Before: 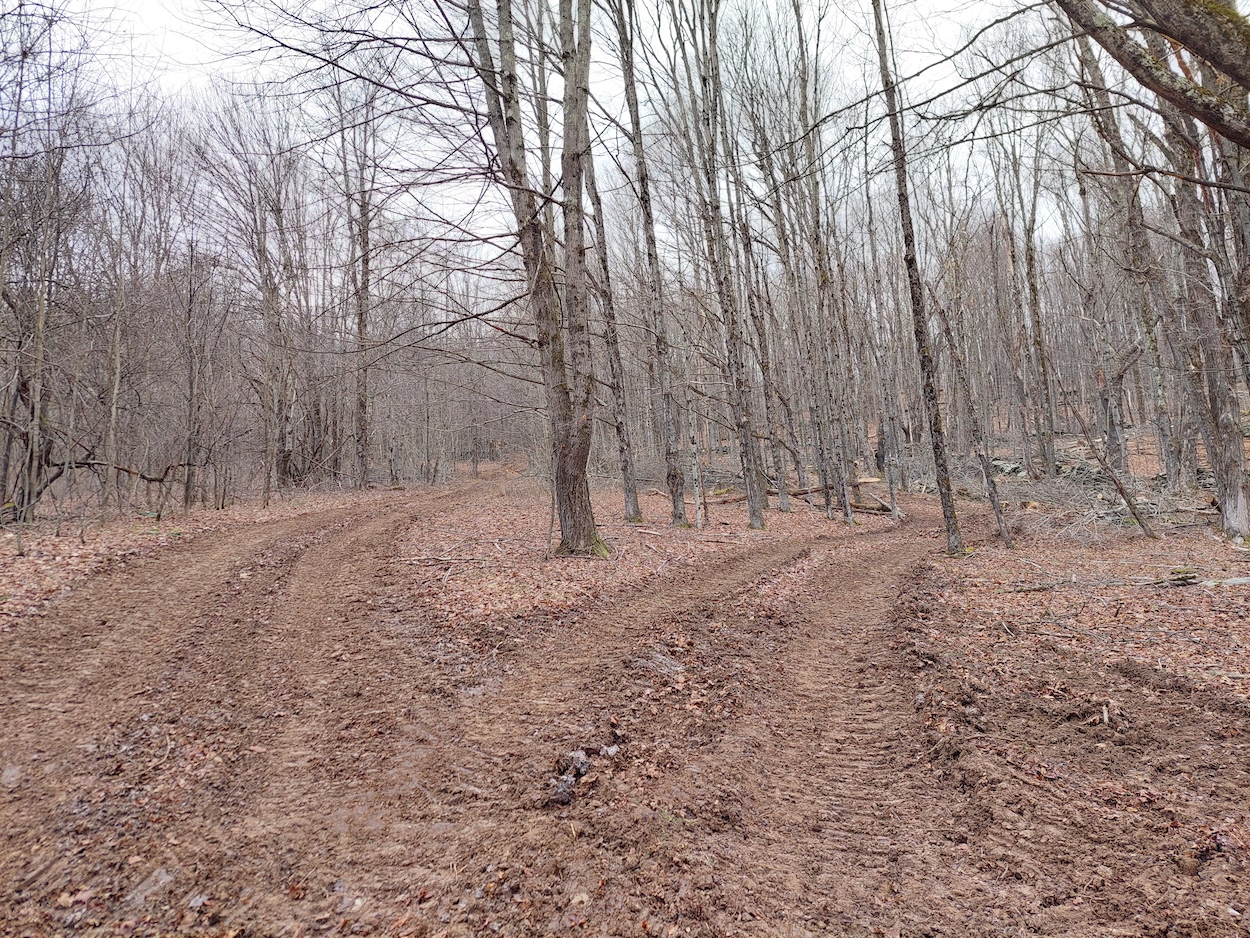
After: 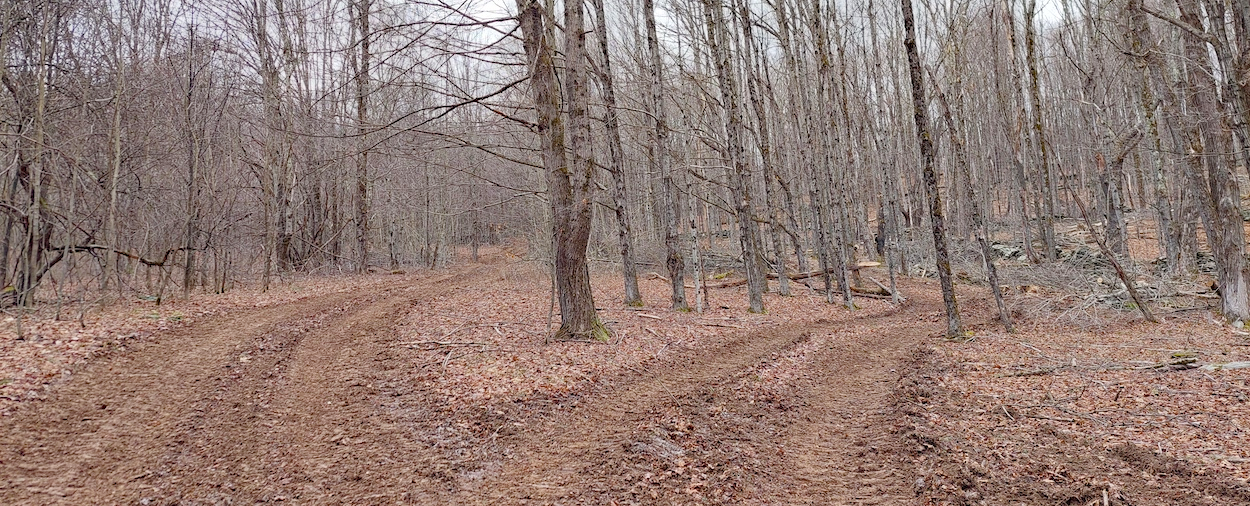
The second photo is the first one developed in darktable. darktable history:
haze removal: adaptive false
crop and rotate: top 23.123%, bottom 22.828%
color balance rgb: perceptual saturation grading › global saturation 20%, perceptual saturation grading › highlights -25.812%, perceptual saturation grading › shadows 25.278%
